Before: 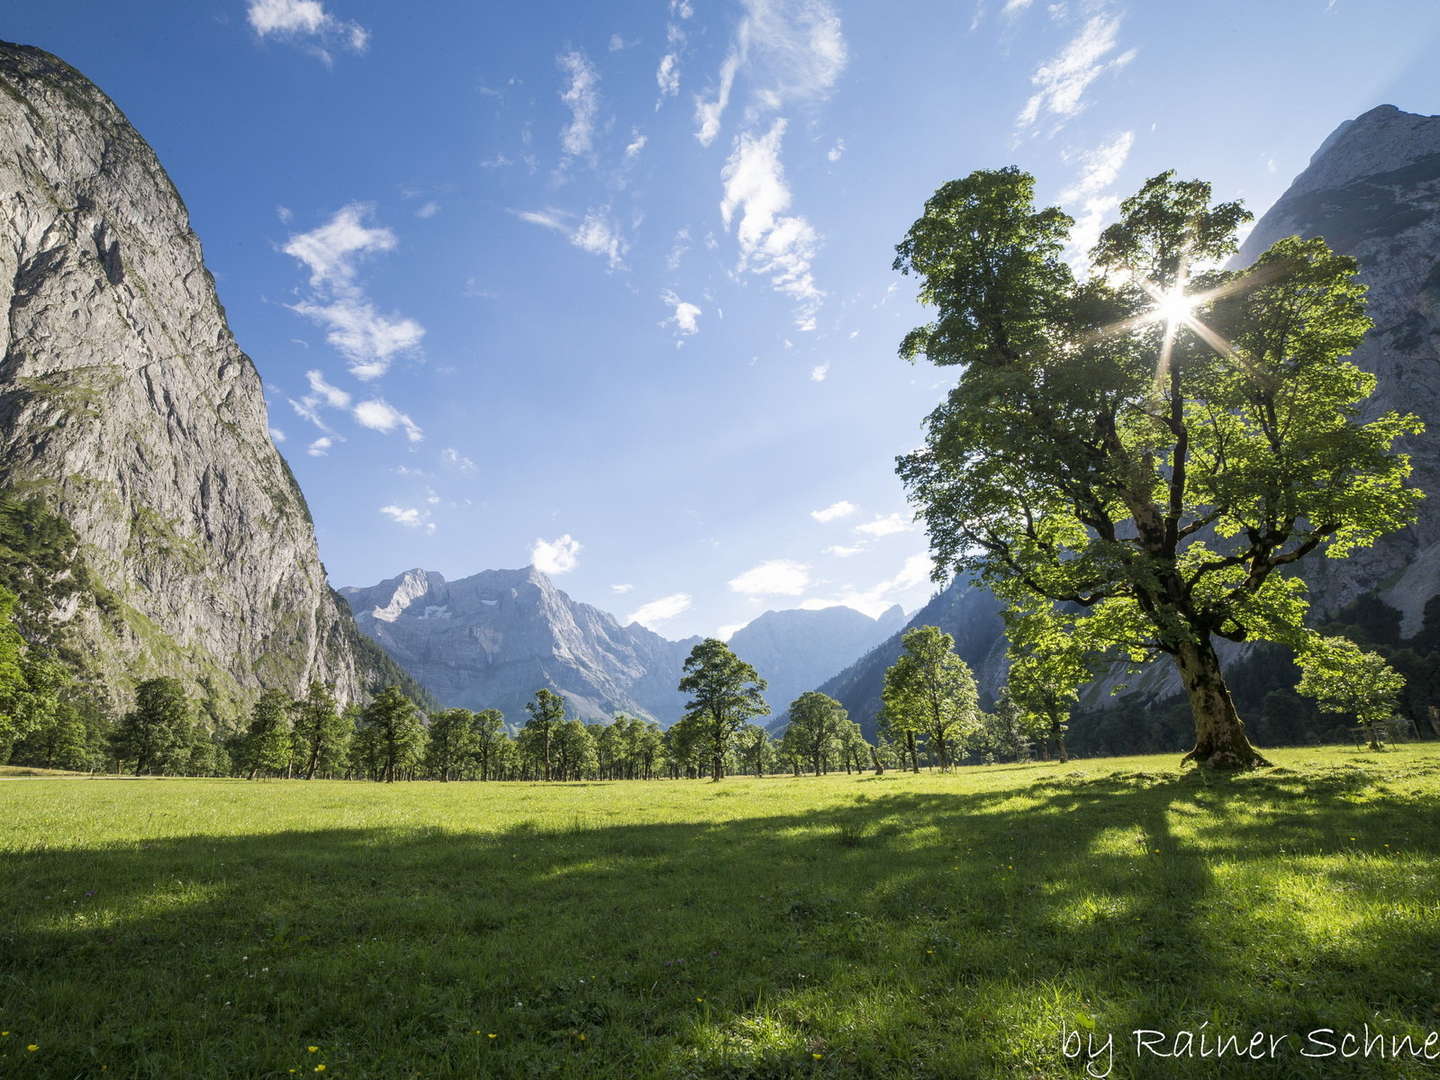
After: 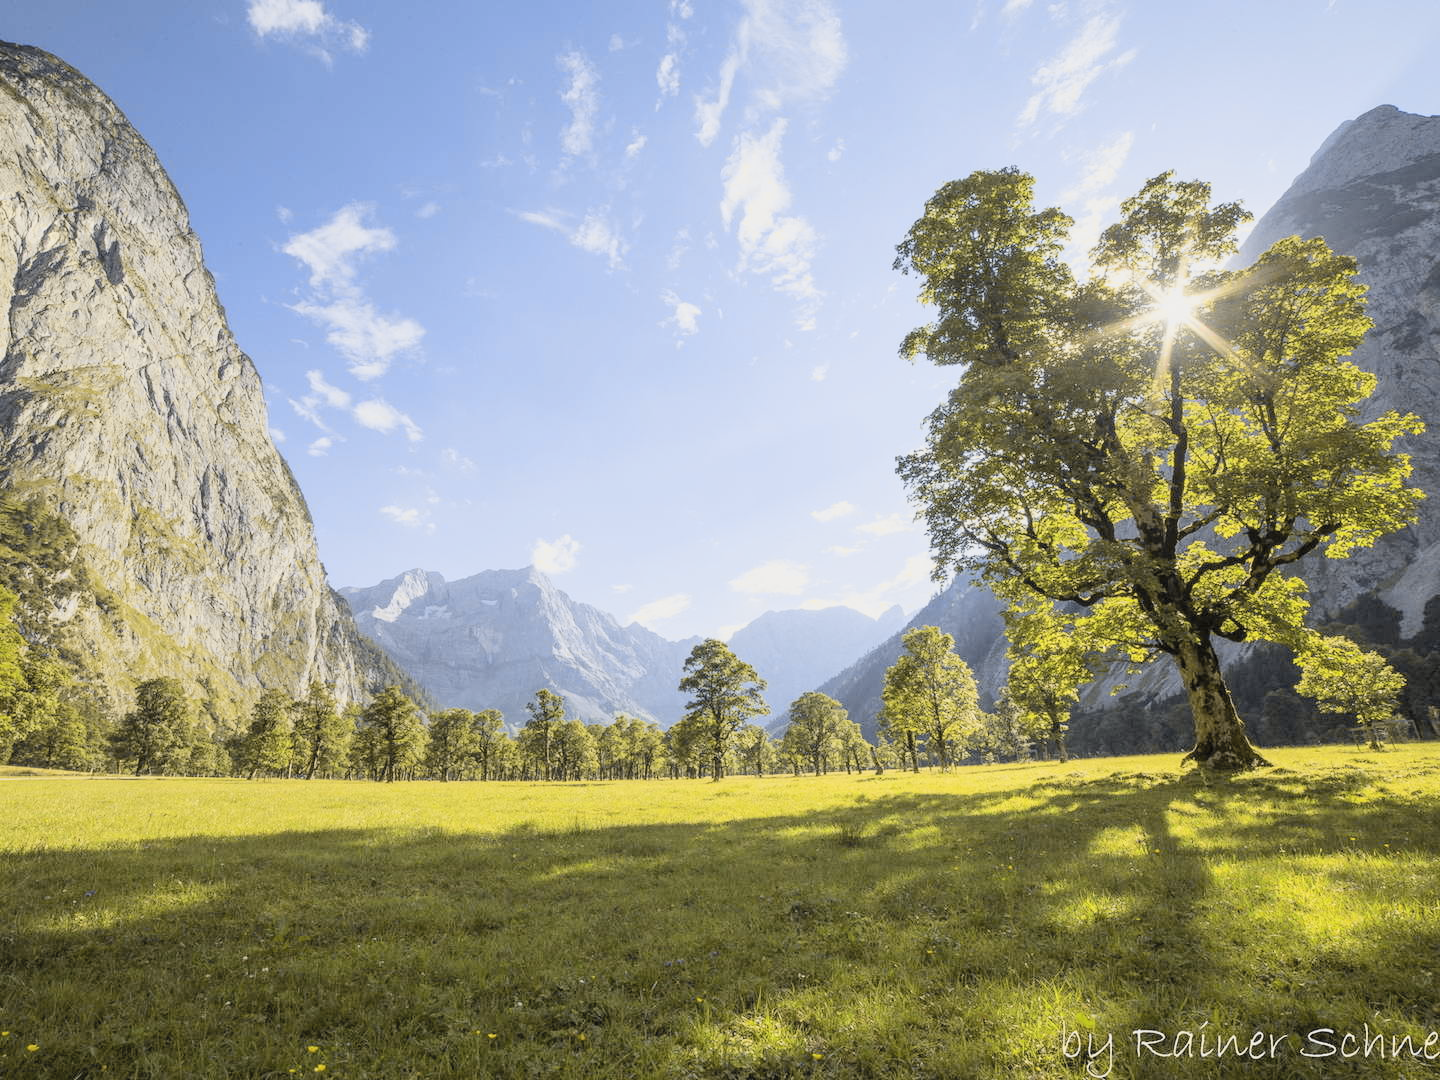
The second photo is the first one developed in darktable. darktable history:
tone curve: curves: ch0 [(0, 0.017) (0.239, 0.277) (0.508, 0.593) (0.826, 0.855) (1, 0.945)]; ch1 [(0, 0) (0.401, 0.42) (0.442, 0.47) (0.492, 0.498) (0.511, 0.504) (0.555, 0.586) (0.681, 0.739) (1, 1)]; ch2 [(0, 0) (0.411, 0.433) (0.5, 0.504) (0.545, 0.574) (1, 1)], color space Lab, independent channels, preserve colors none
contrast brightness saturation: brightness 0.15
tone equalizer: on, module defaults
